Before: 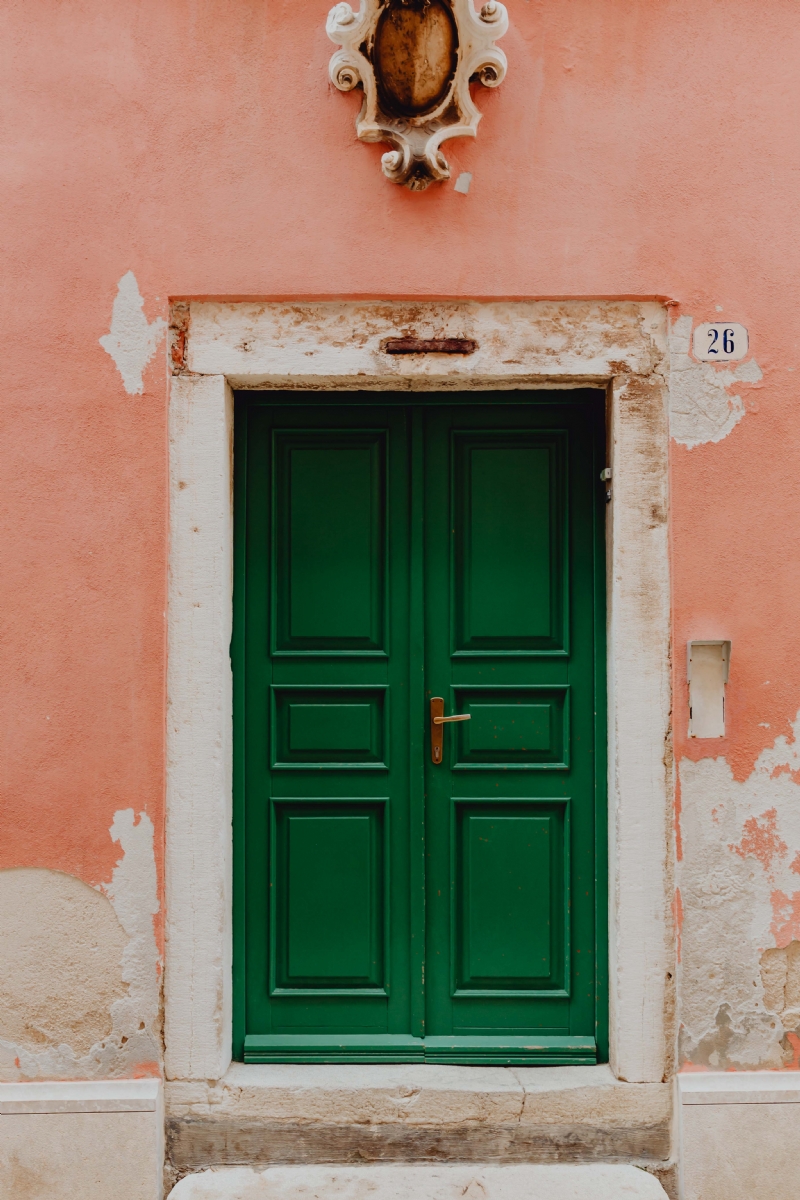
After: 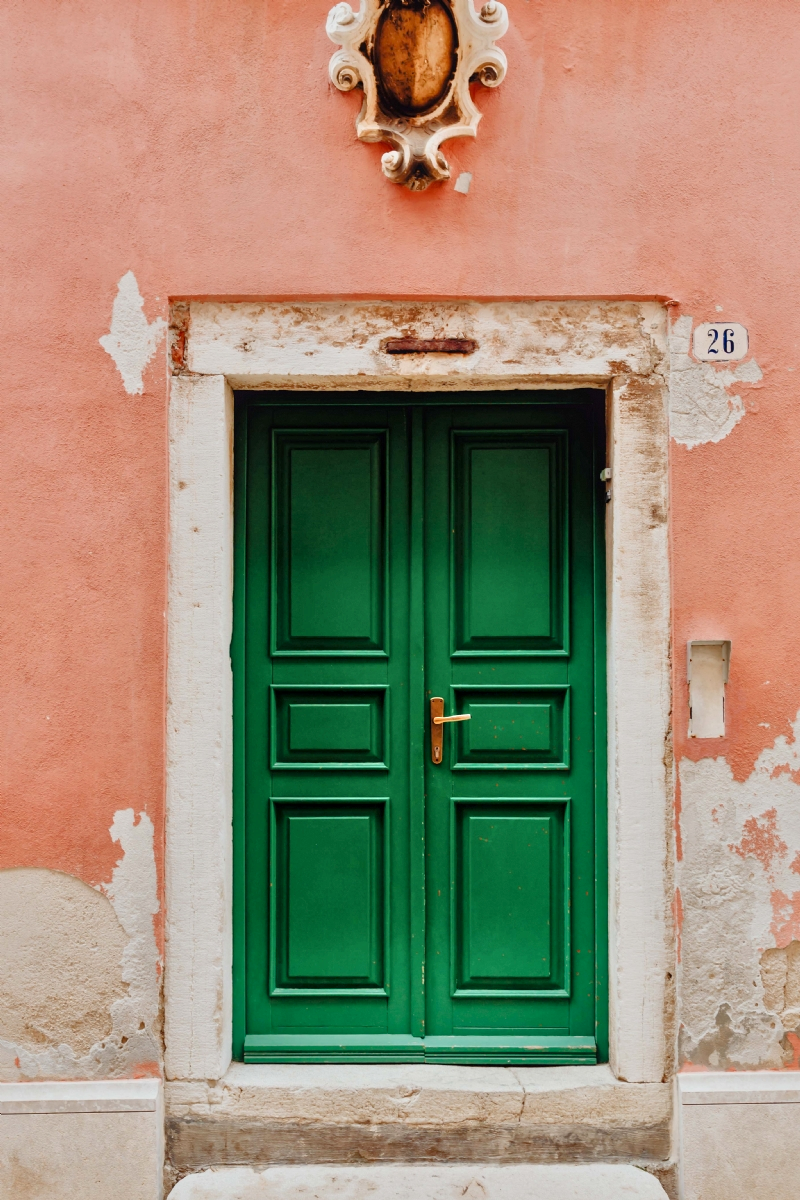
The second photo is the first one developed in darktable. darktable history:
local contrast: mode bilateral grid, contrast 20, coarseness 50, detail 140%, midtone range 0.2
white balance: emerald 1
tone equalizer: -7 EV 0.15 EV, -6 EV 0.6 EV, -5 EV 1.15 EV, -4 EV 1.33 EV, -3 EV 1.15 EV, -2 EV 0.6 EV, -1 EV 0.15 EV, mask exposure compensation -0.5 EV
